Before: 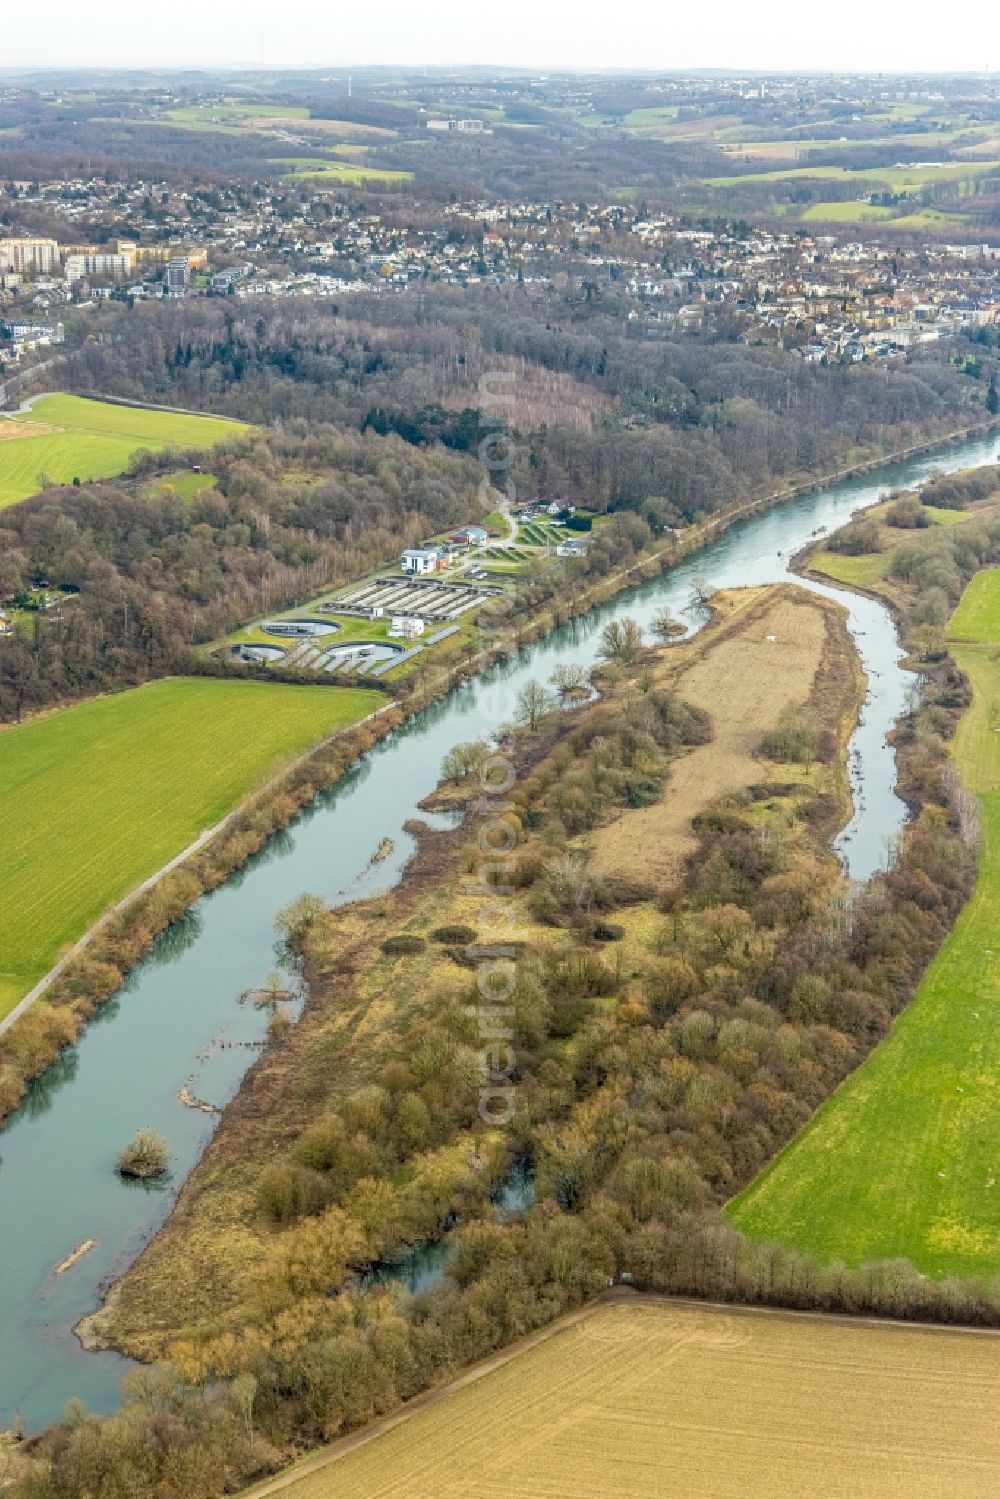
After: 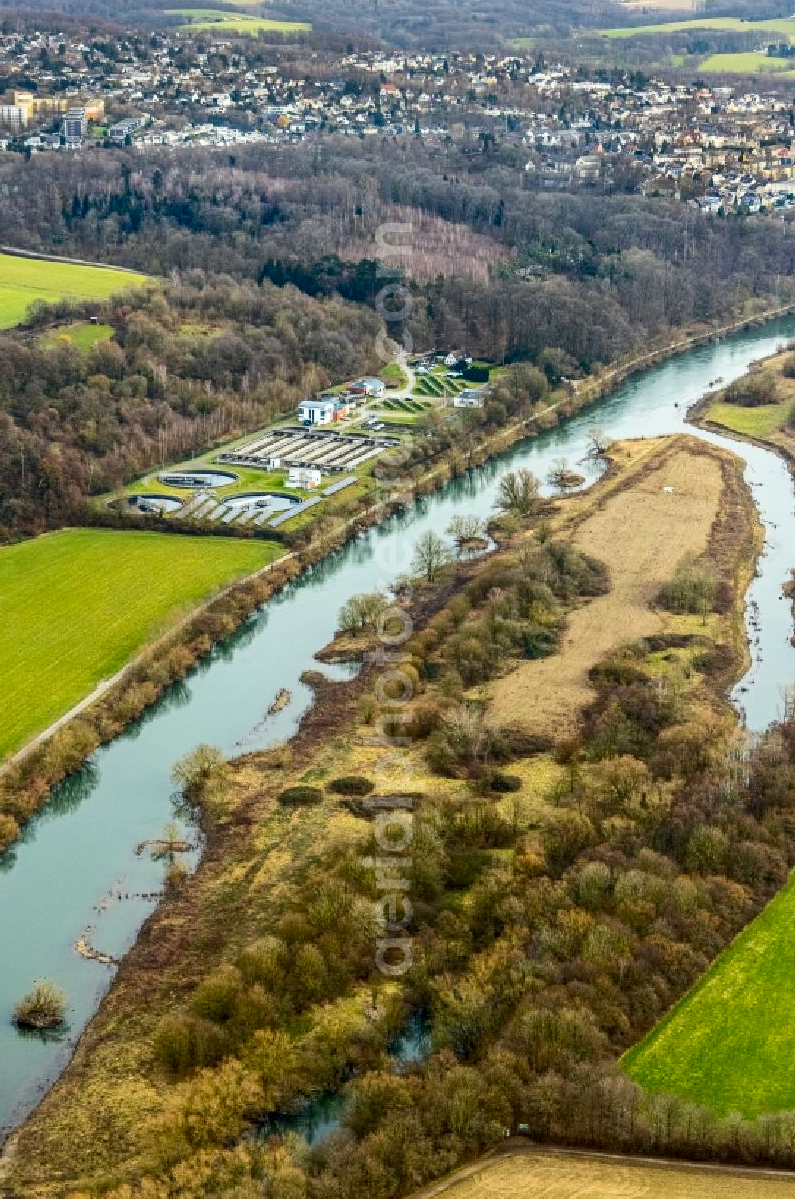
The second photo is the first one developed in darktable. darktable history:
contrast brightness saturation: contrast 0.208, brightness -0.106, saturation 0.208
crop and rotate: left 10.396%, top 9.993%, right 10.1%, bottom 10.009%
